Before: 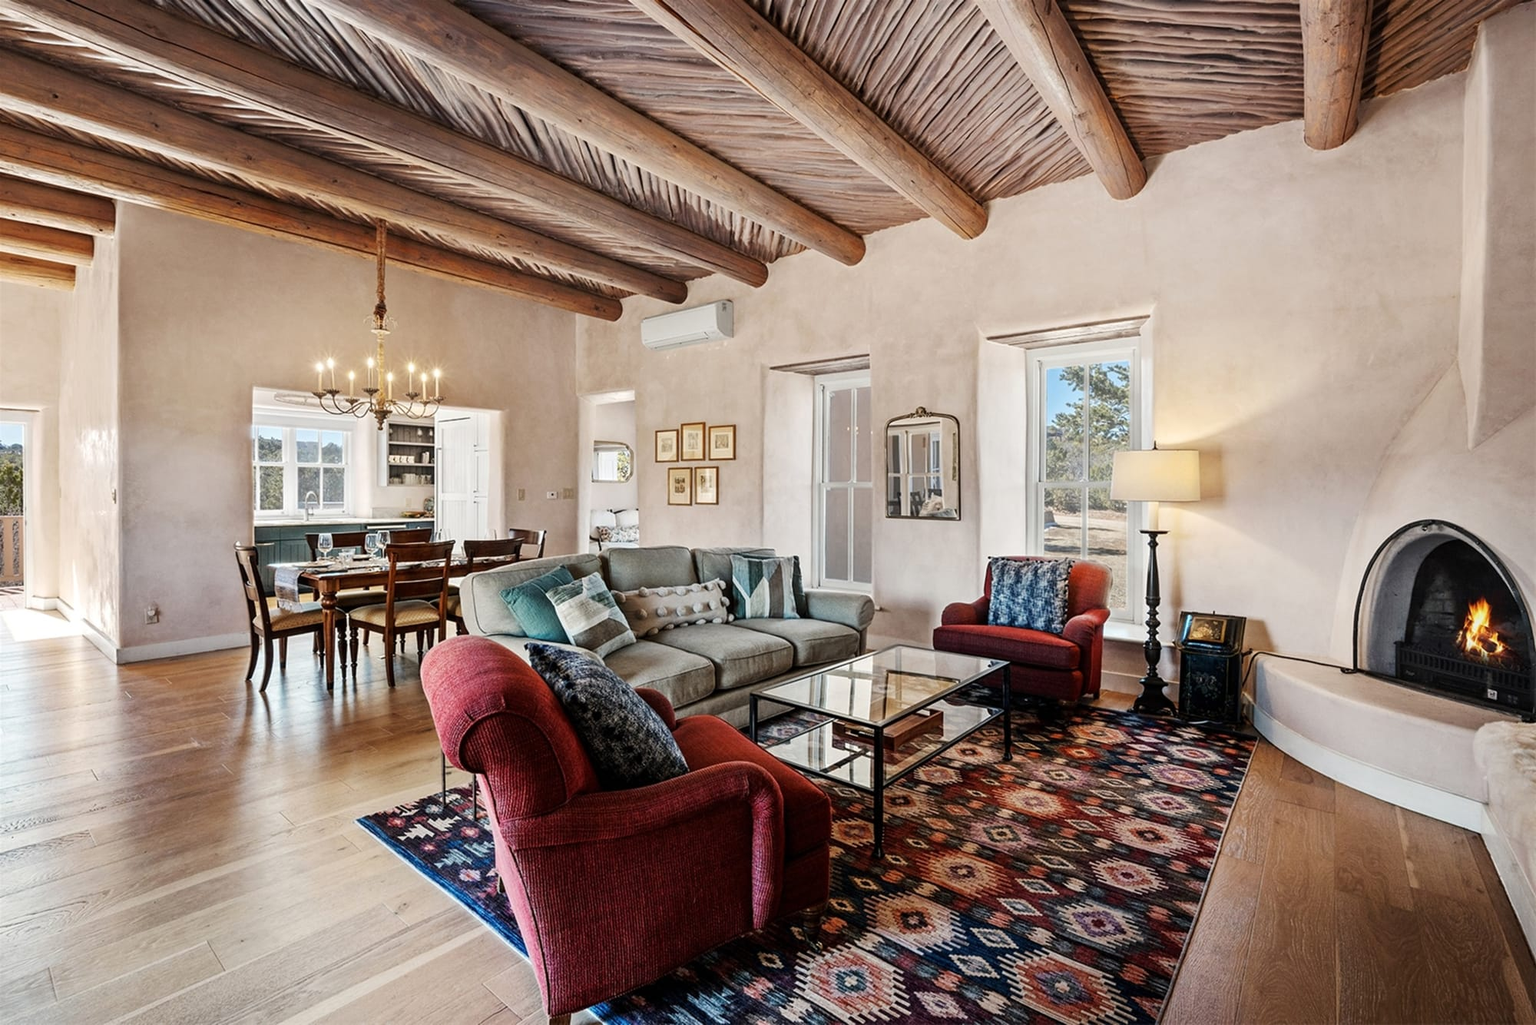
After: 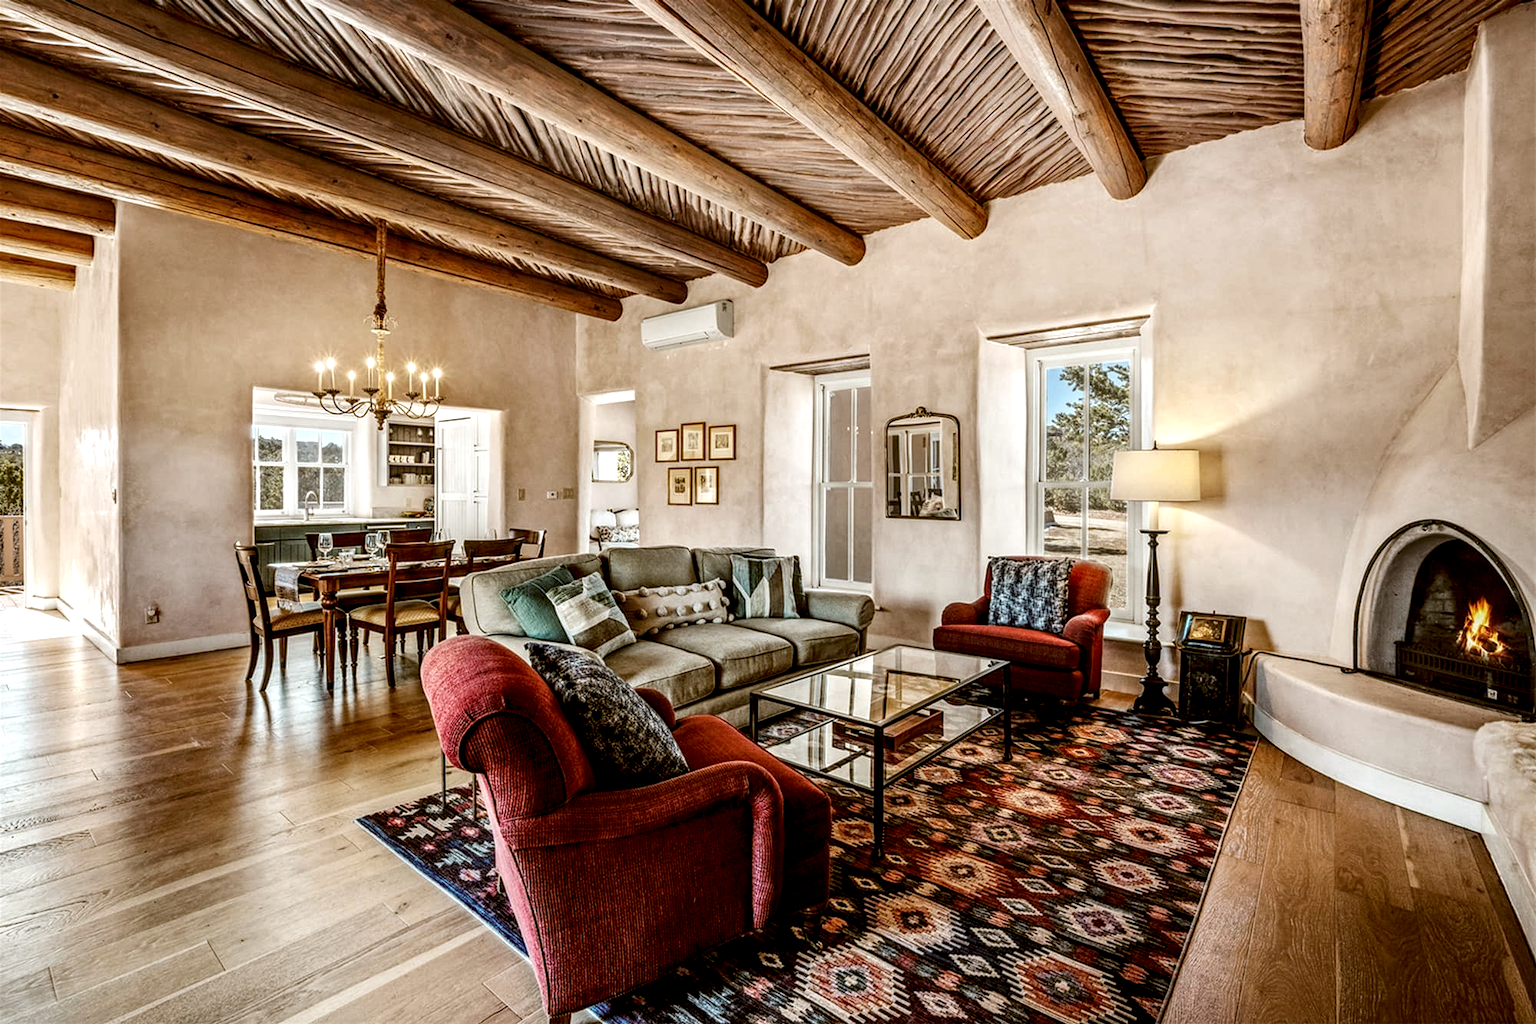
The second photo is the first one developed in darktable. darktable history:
color correction: highlights a* -0.451, highlights b* 0.166, shadows a* 4.96, shadows b* 20.77
local contrast: highlights 6%, shadows 38%, detail 183%, midtone range 0.47
